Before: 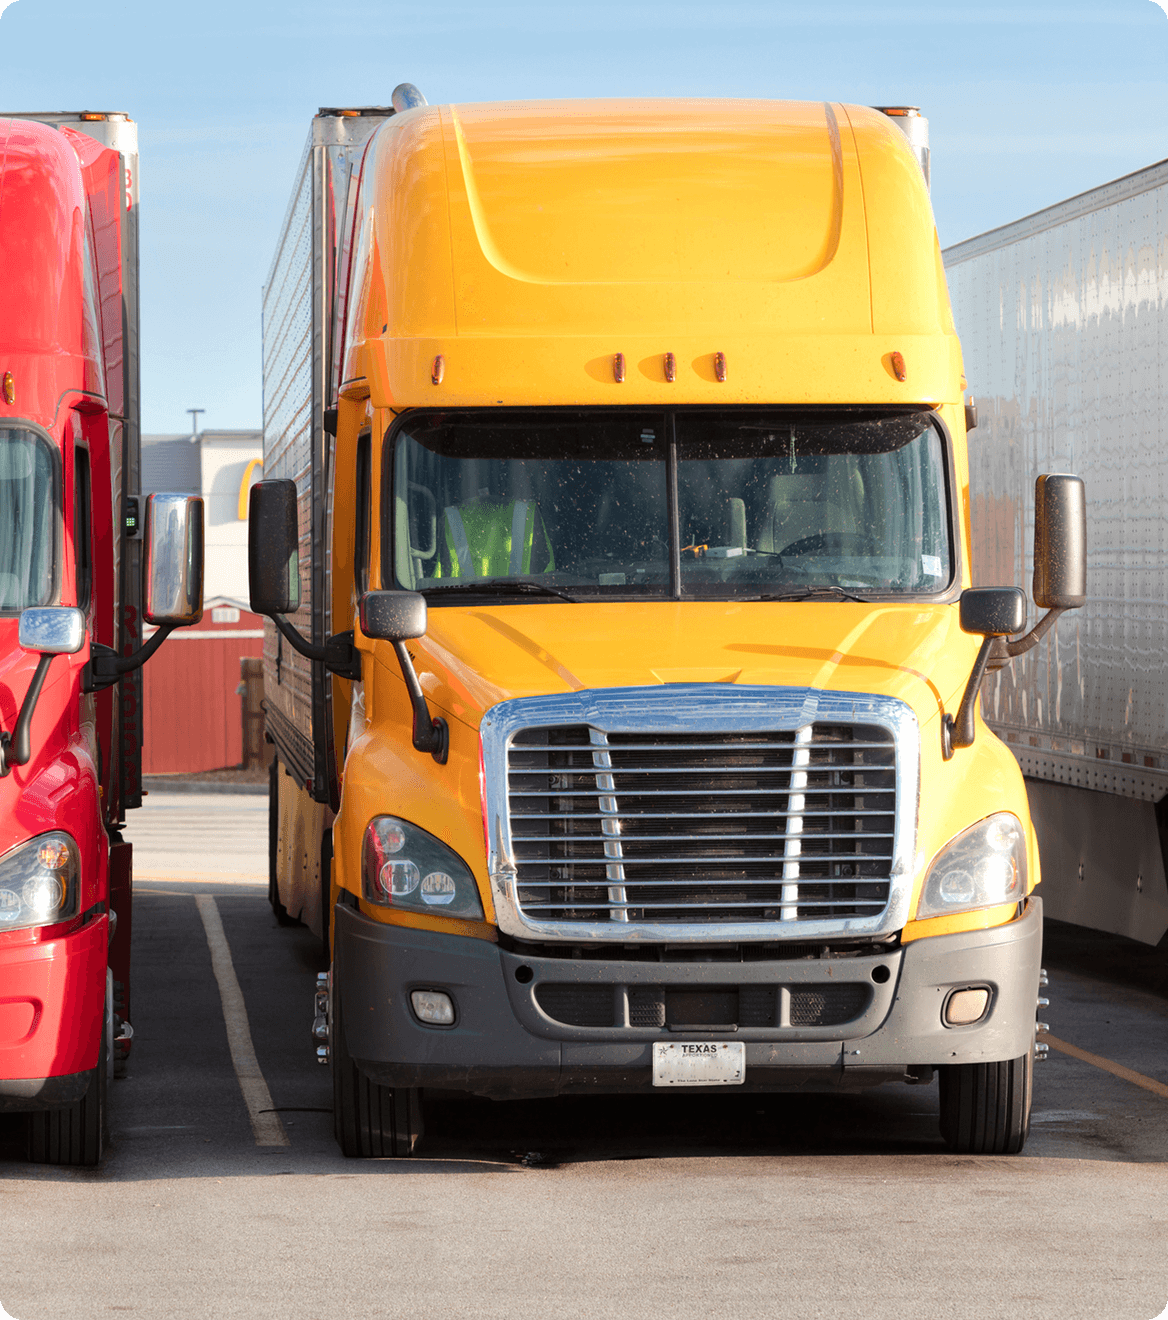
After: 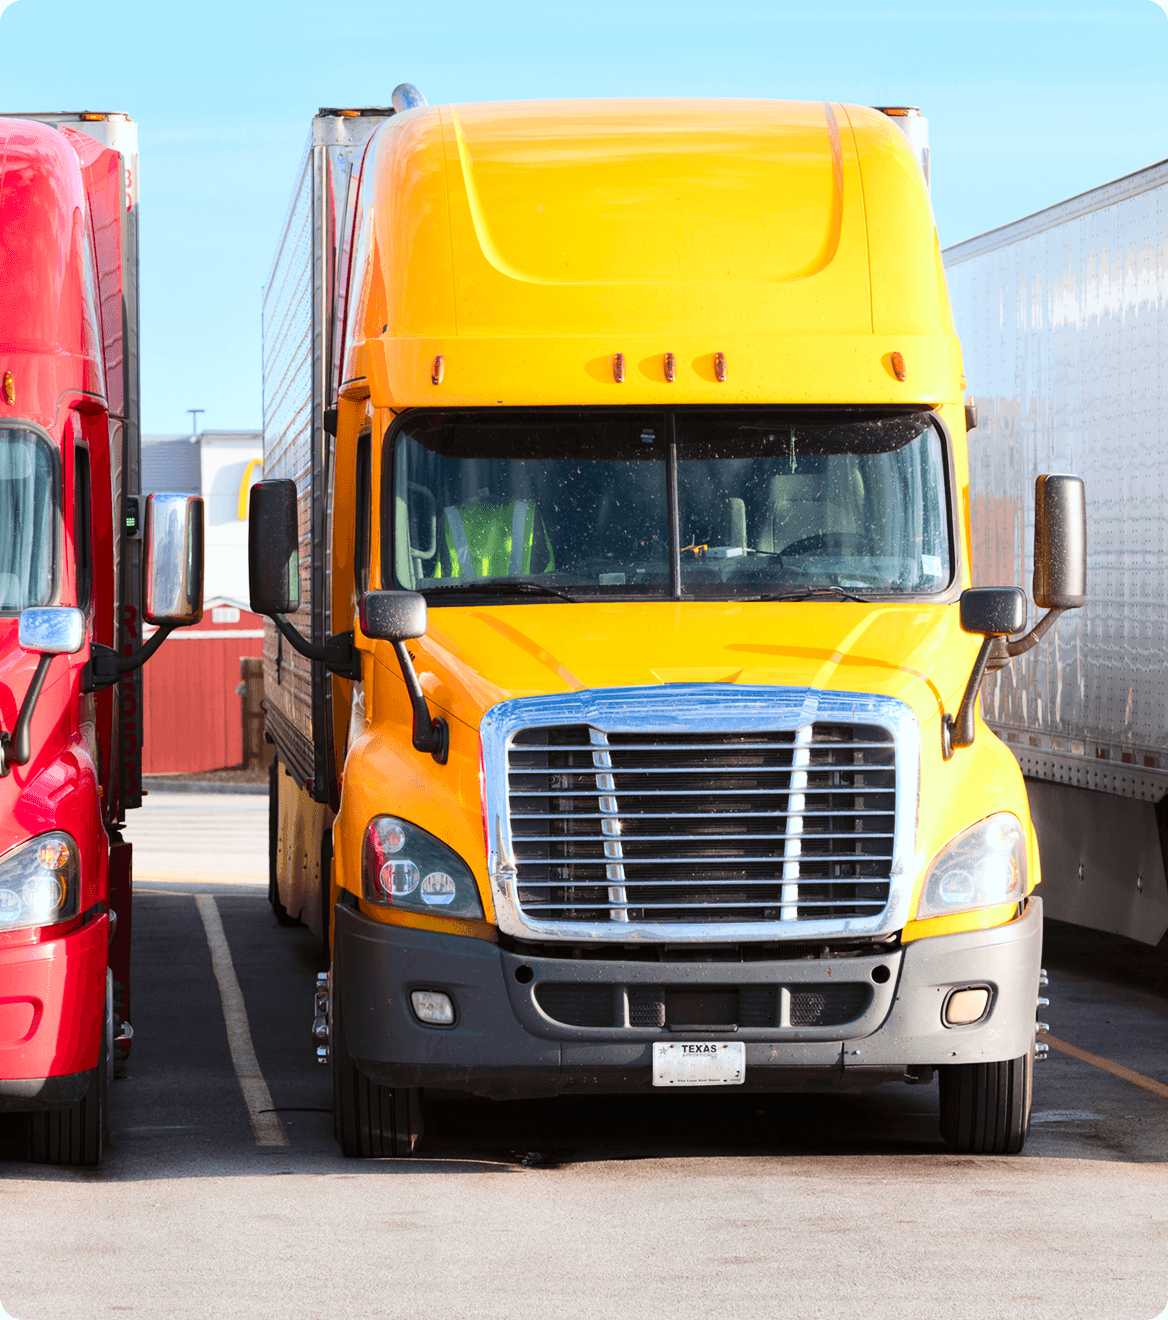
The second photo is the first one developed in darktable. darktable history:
contrast brightness saturation: contrast 0.23, brightness 0.1, saturation 0.29
white balance: red 0.967, blue 1.049
